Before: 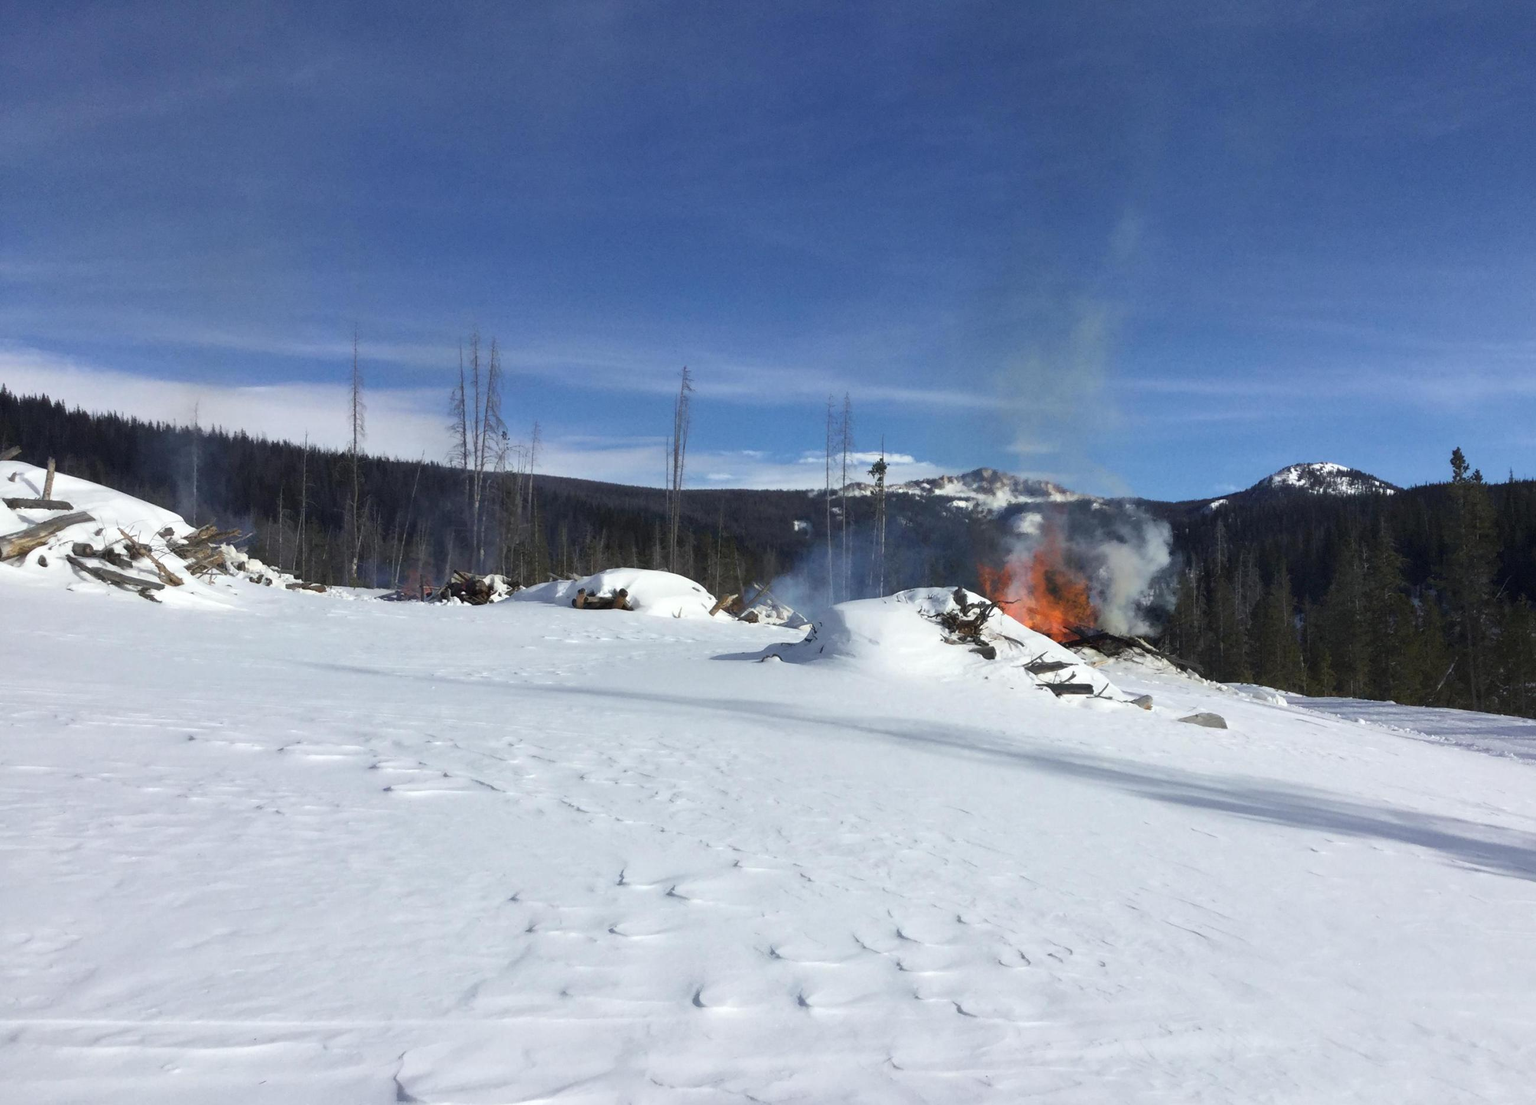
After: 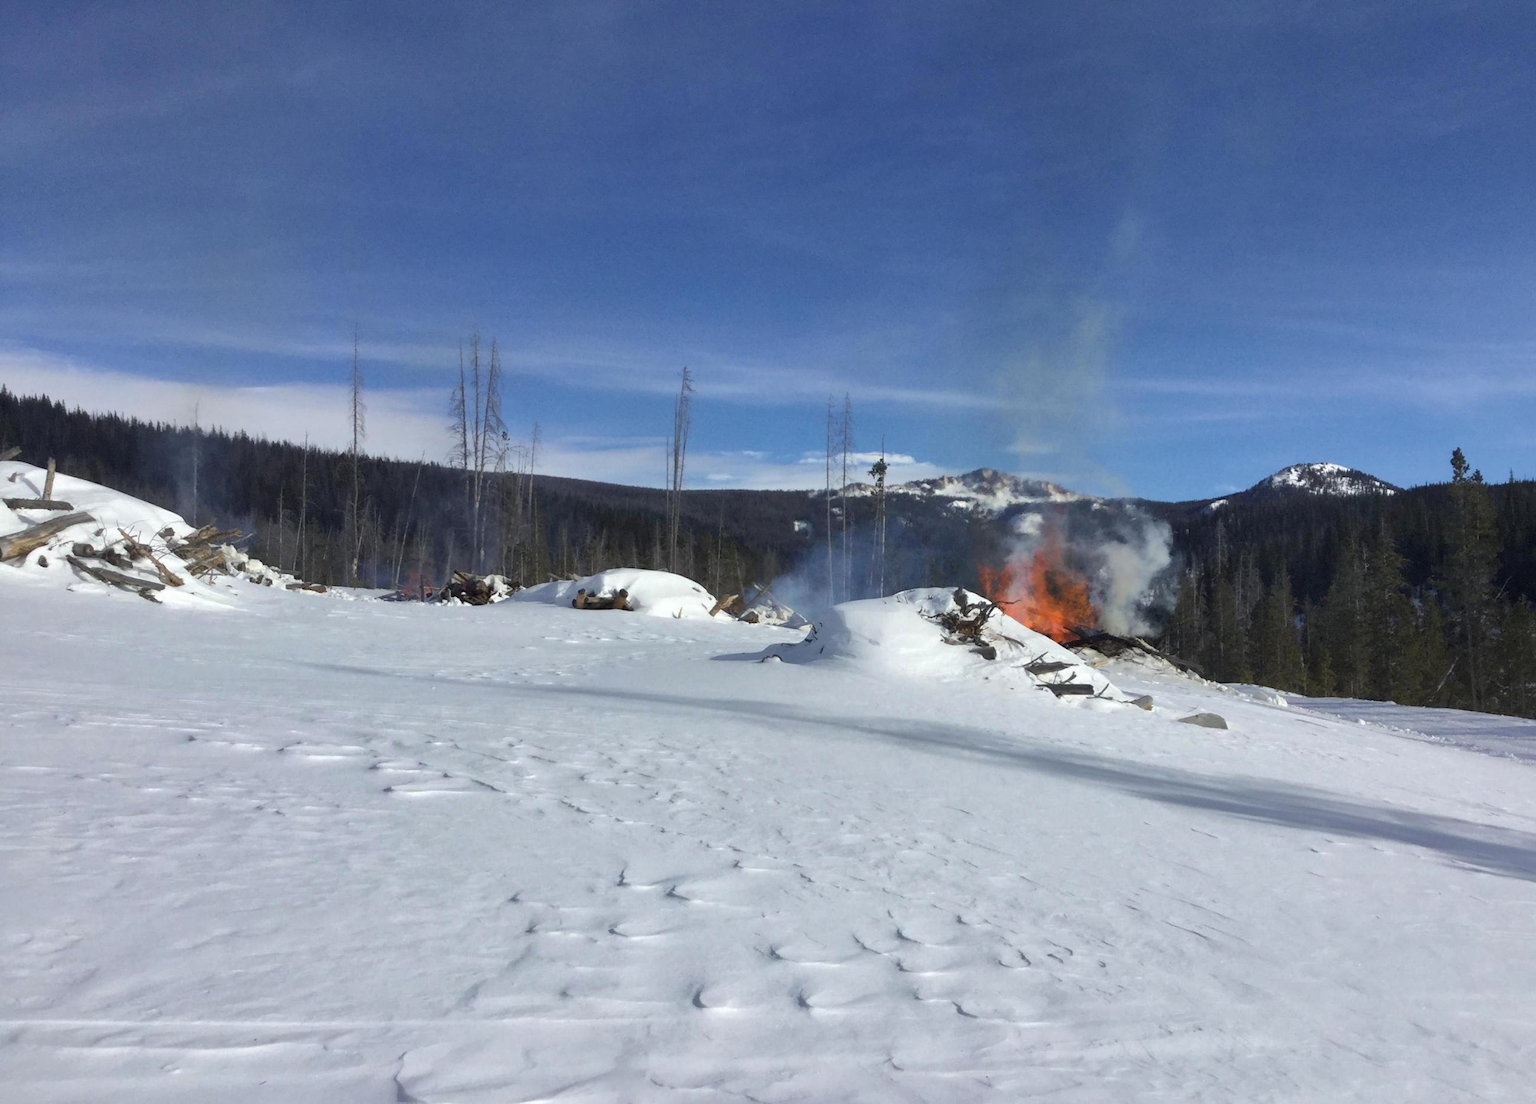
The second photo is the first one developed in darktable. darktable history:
crop: bottom 0.07%
shadows and highlights: shadows 29.99
